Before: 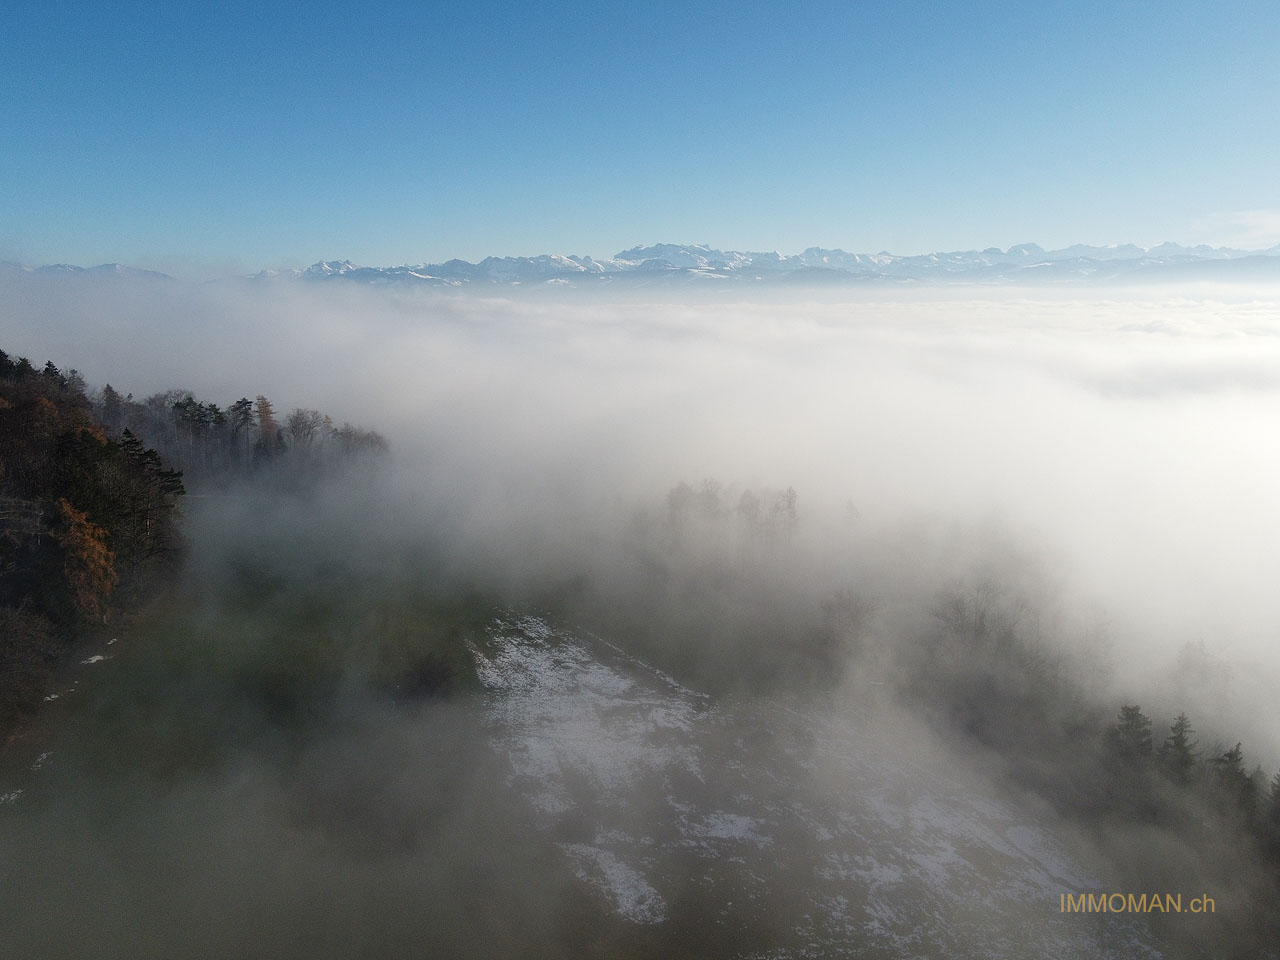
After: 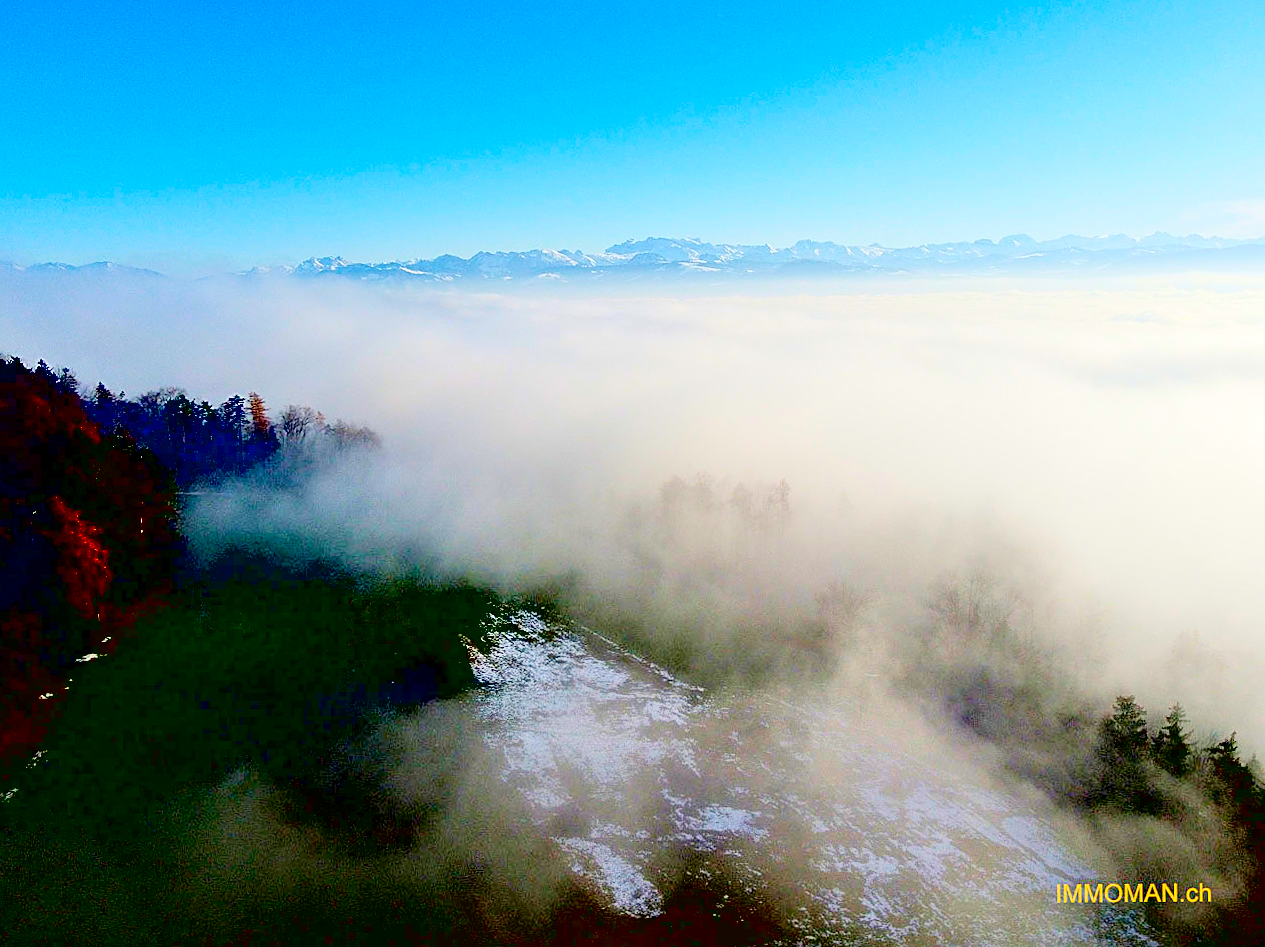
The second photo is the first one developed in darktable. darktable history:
velvia: on, module defaults
exposure: black level correction 0.056, compensate highlight preservation false
tone equalizer: -7 EV 0.15 EV, -6 EV 0.6 EV, -5 EV 1.15 EV, -4 EV 1.33 EV, -3 EV 1.15 EV, -2 EV 0.6 EV, -1 EV 0.15 EV, mask exposure compensation -0.5 EV
contrast brightness saturation: contrast 0.2, brightness 0.2, saturation 0.8
rotate and perspective: rotation -0.45°, automatic cropping original format, crop left 0.008, crop right 0.992, crop top 0.012, crop bottom 0.988
sharpen: on, module defaults
